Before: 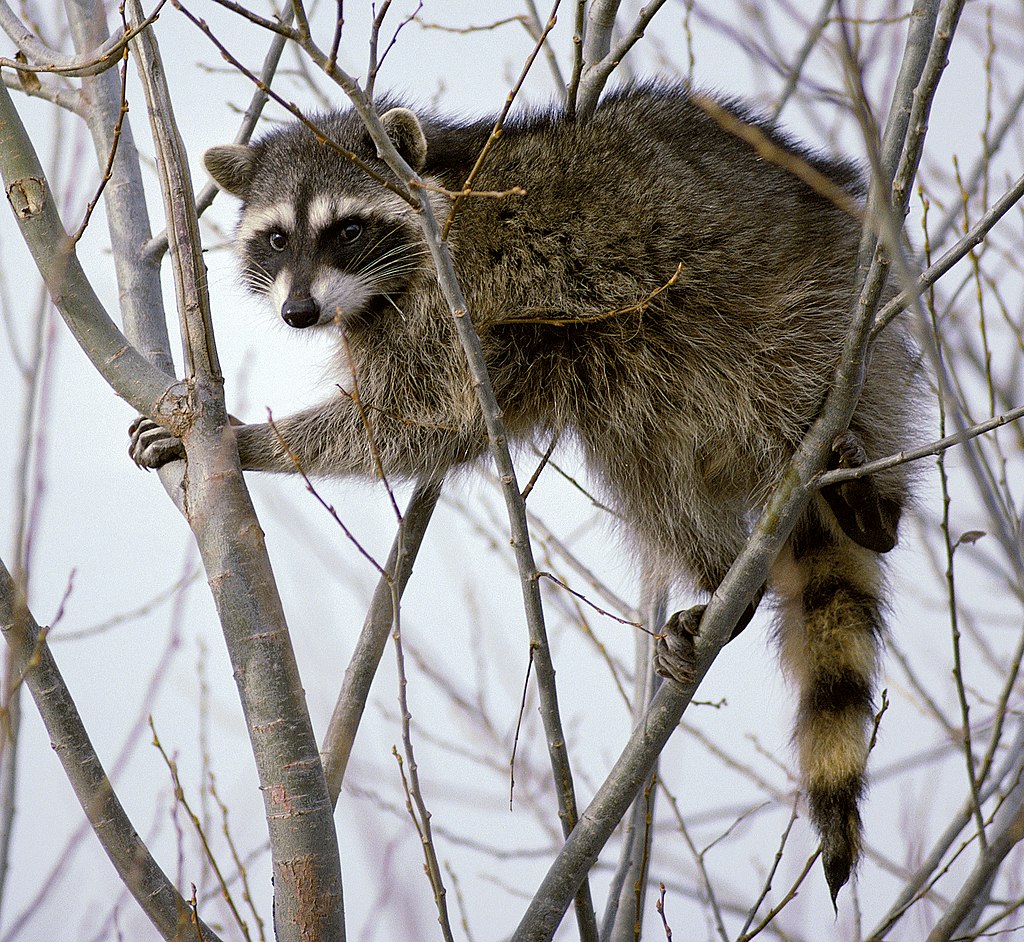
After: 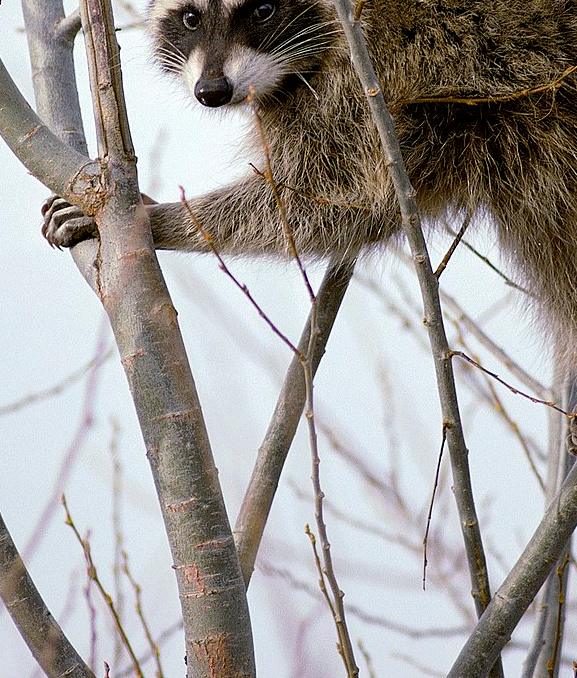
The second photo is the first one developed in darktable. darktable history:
crop: left 8.582%, top 23.472%, right 35.034%, bottom 4.552%
exposure: compensate highlight preservation false
